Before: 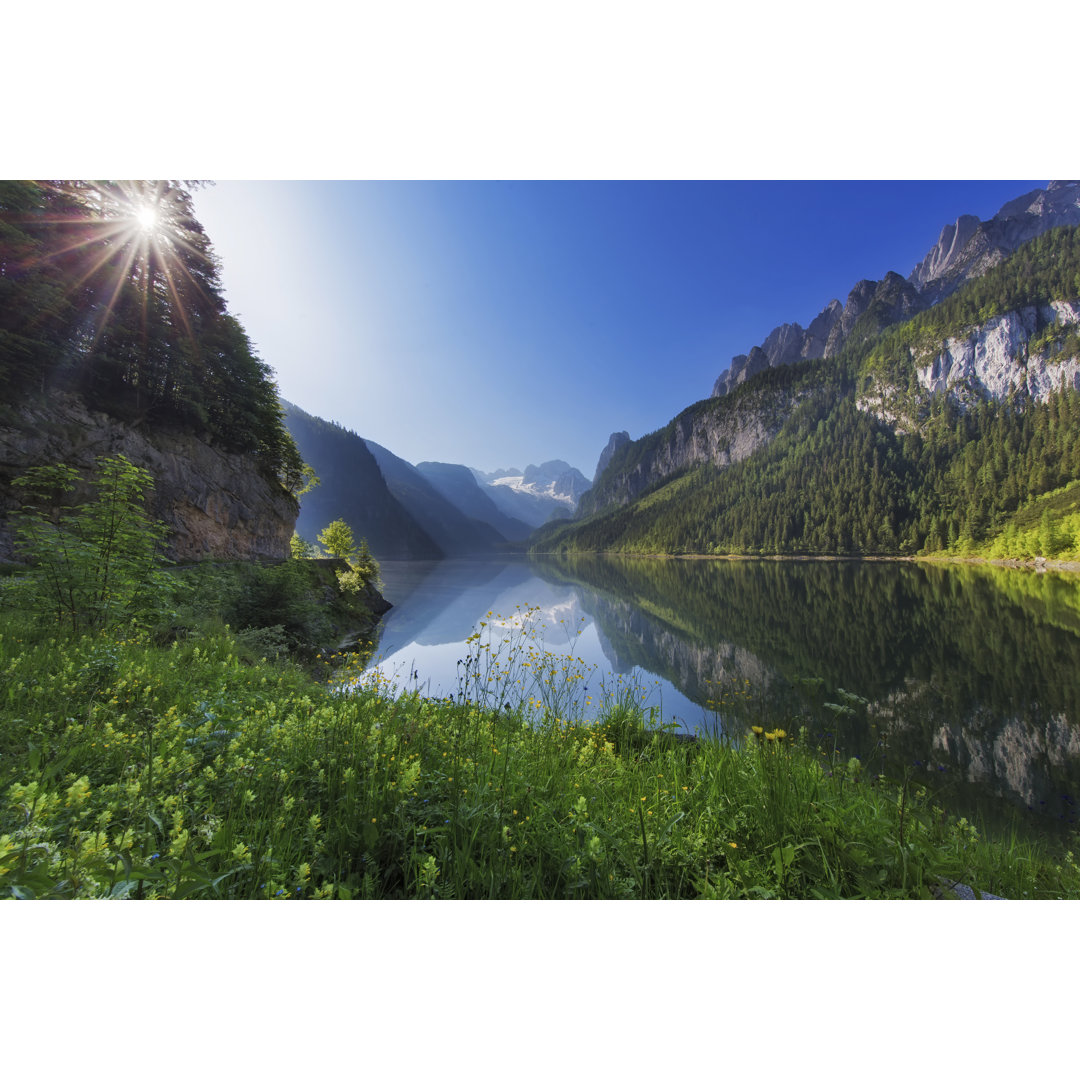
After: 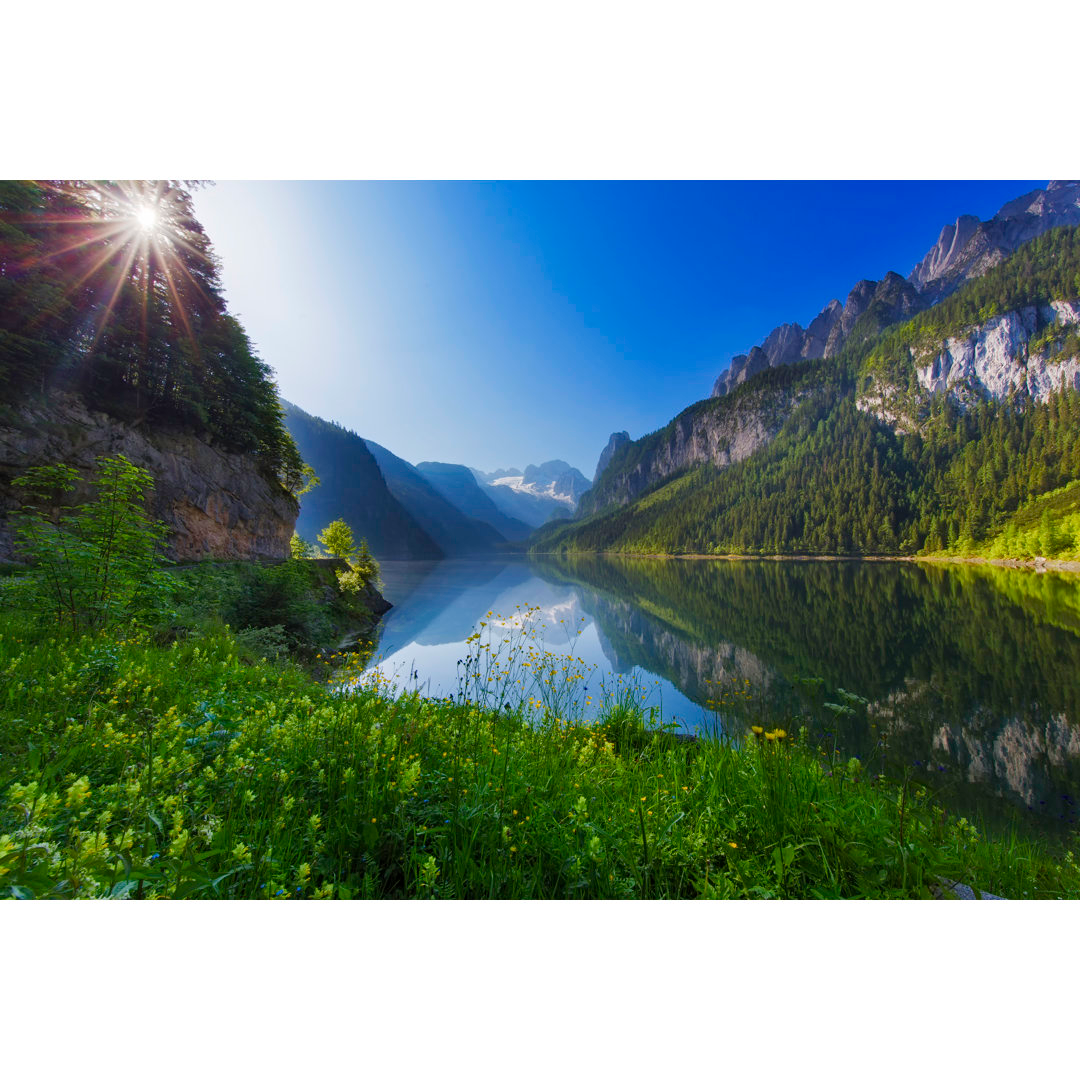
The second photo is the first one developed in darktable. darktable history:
color balance rgb: perceptual saturation grading › global saturation 20%, perceptual saturation grading › highlights -25.56%, perceptual saturation grading › shadows 25.509%, global vibrance 20%
